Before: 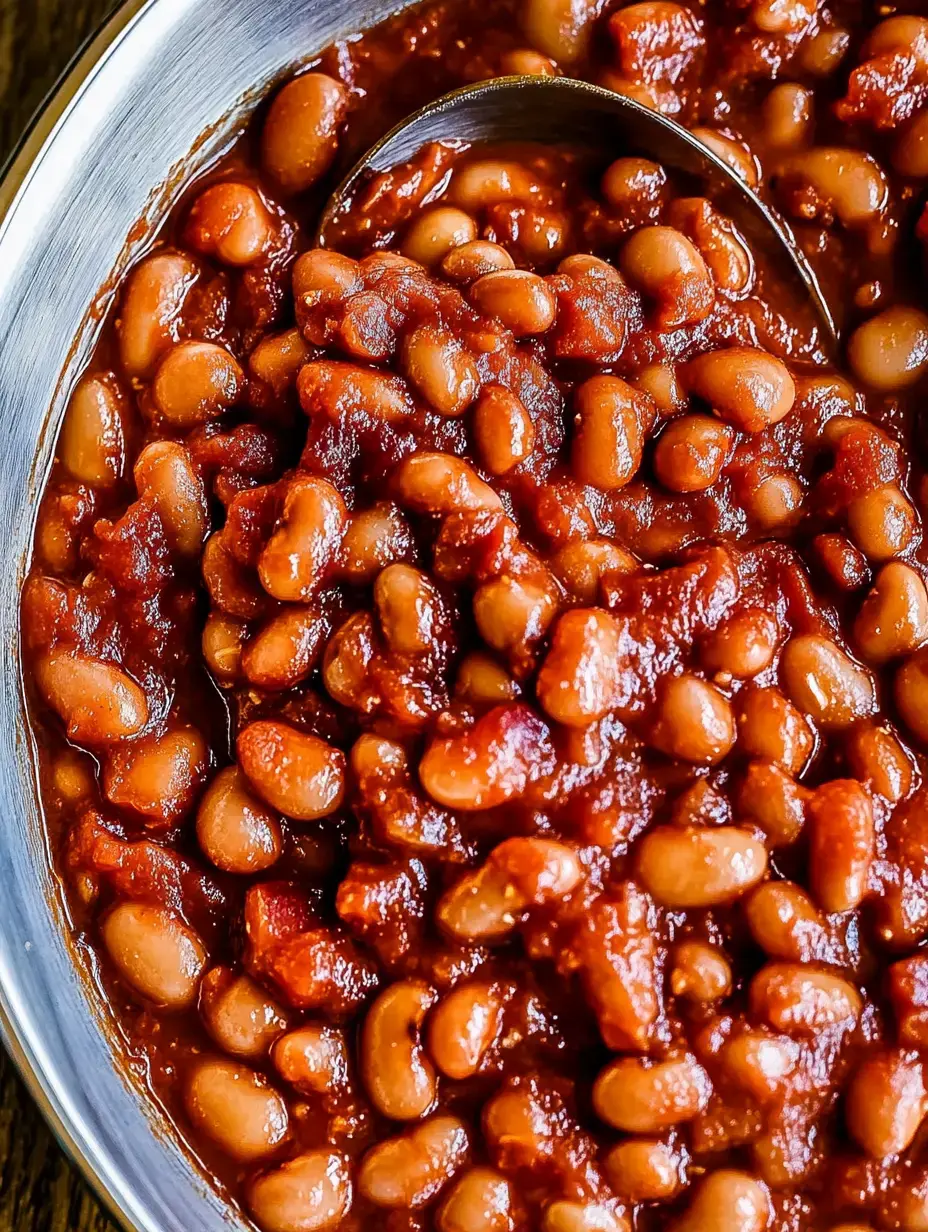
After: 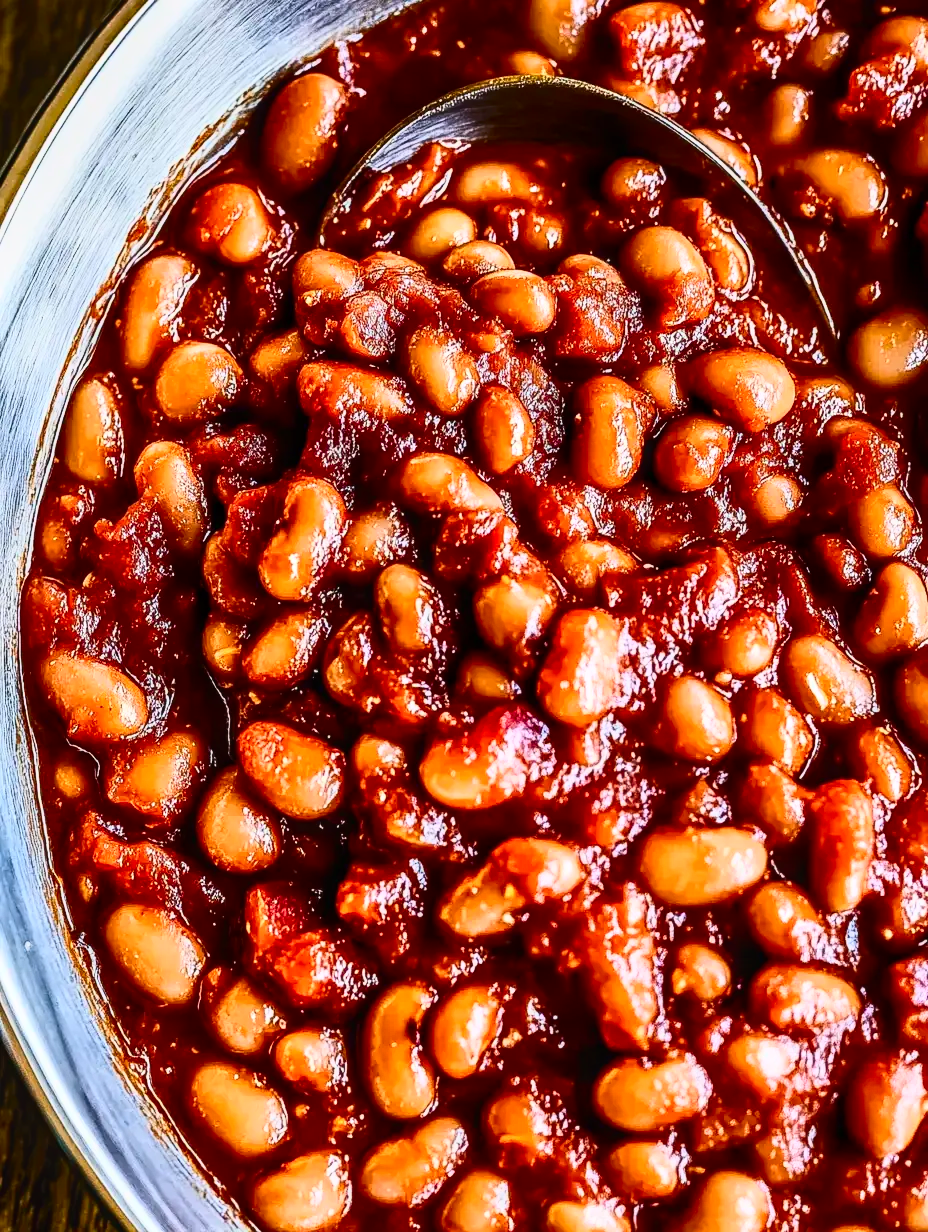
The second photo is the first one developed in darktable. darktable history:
contrast brightness saturation: contrast 0.403, brightness 0.111, saturation 0.206
local contrast: on, module defaults
